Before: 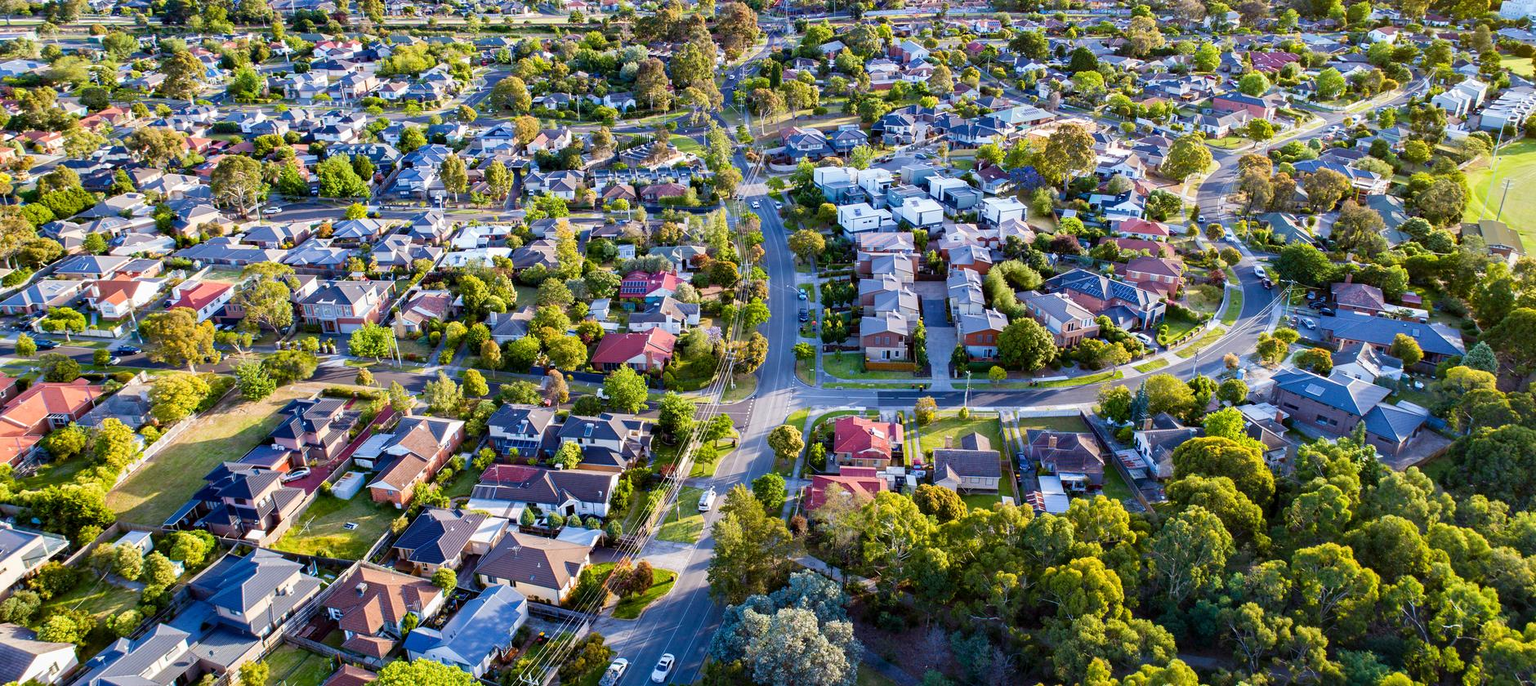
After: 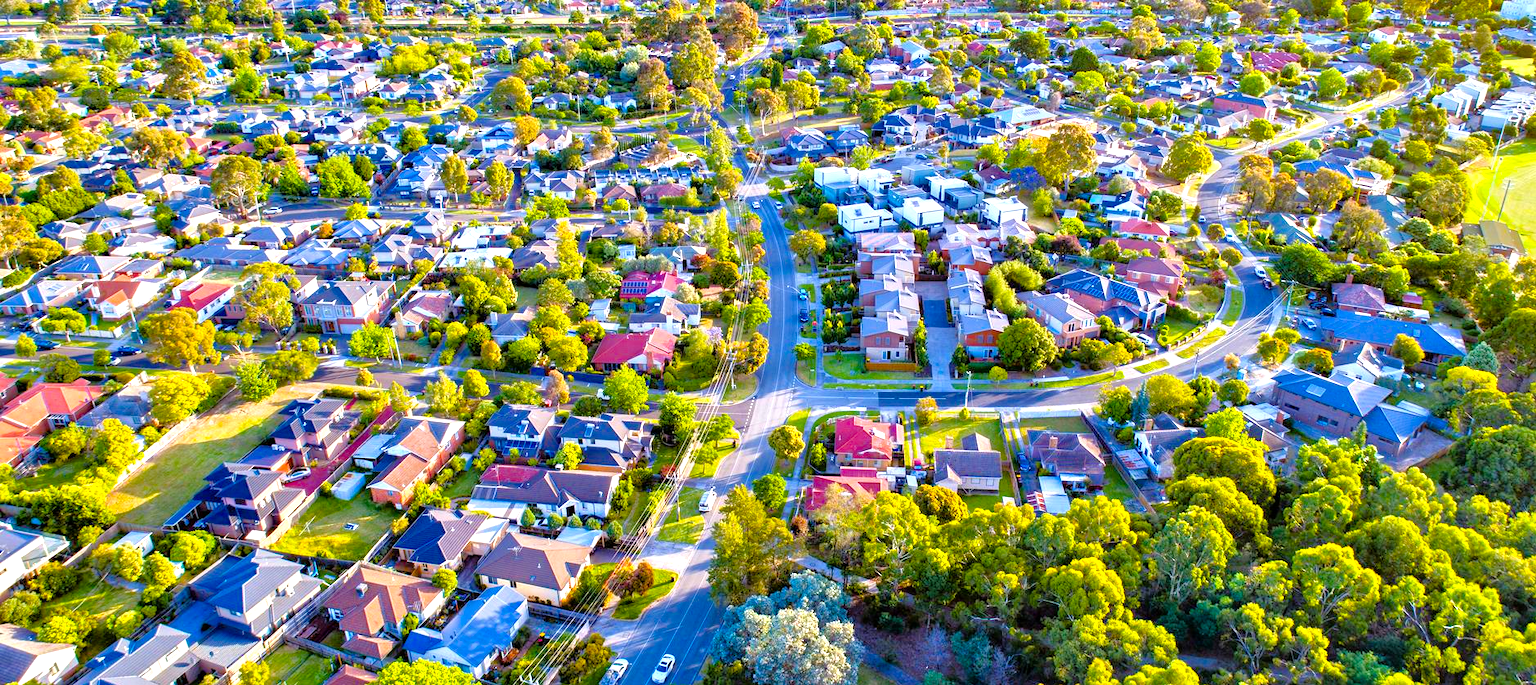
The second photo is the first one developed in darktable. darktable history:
exposure: exposure -0.155 EV, compensate highlight preservation false
color balance rgb: highlights gain › chroma 0.247%, highlights gain › hue 330.47°, perceptual saturation grading › global saturation 19.72%, perceptual brilliance grading › global brilliance 17.33%, global vibrance 25.534%
tone equalizer: -7 EV 0.163 EV, -6 EV 0.584 EV, -5 EV 1.19 EV, -4 EV 1.31 EV, -3 EV 1.14 EV, -2 EV 0.6 EV, -1 EV 0.161 EV
